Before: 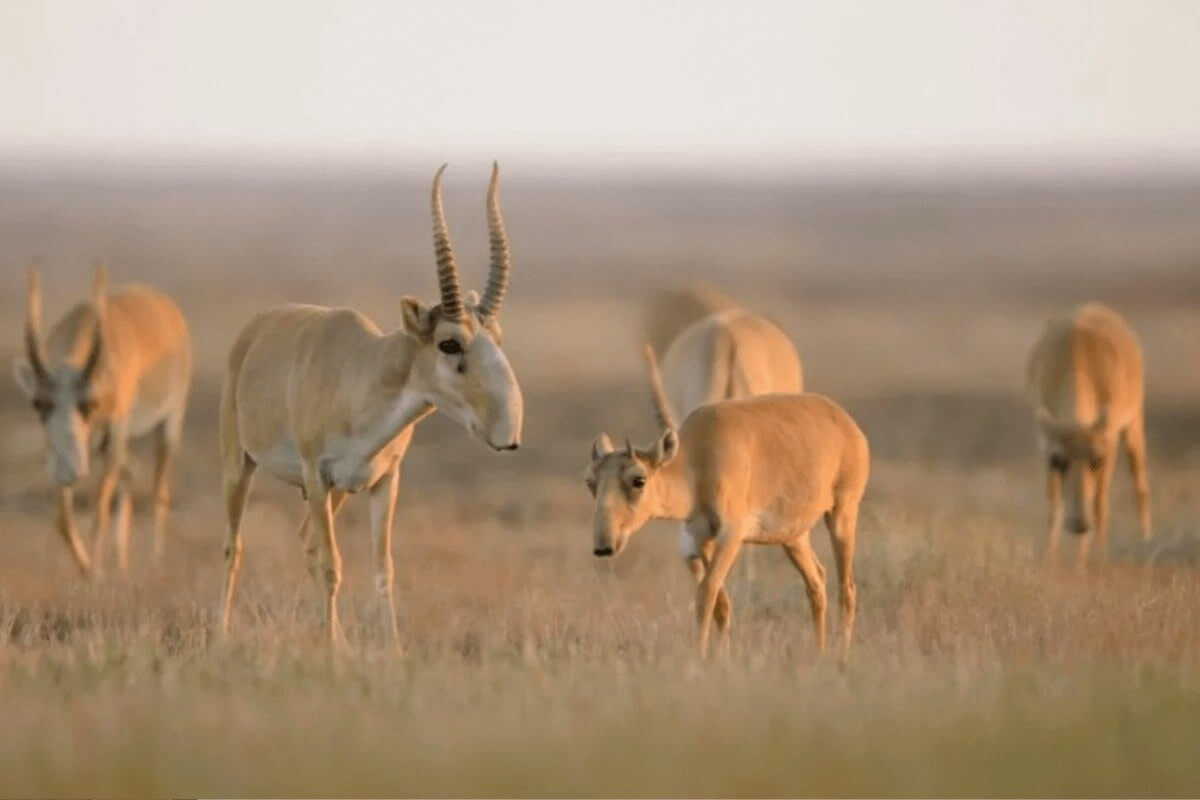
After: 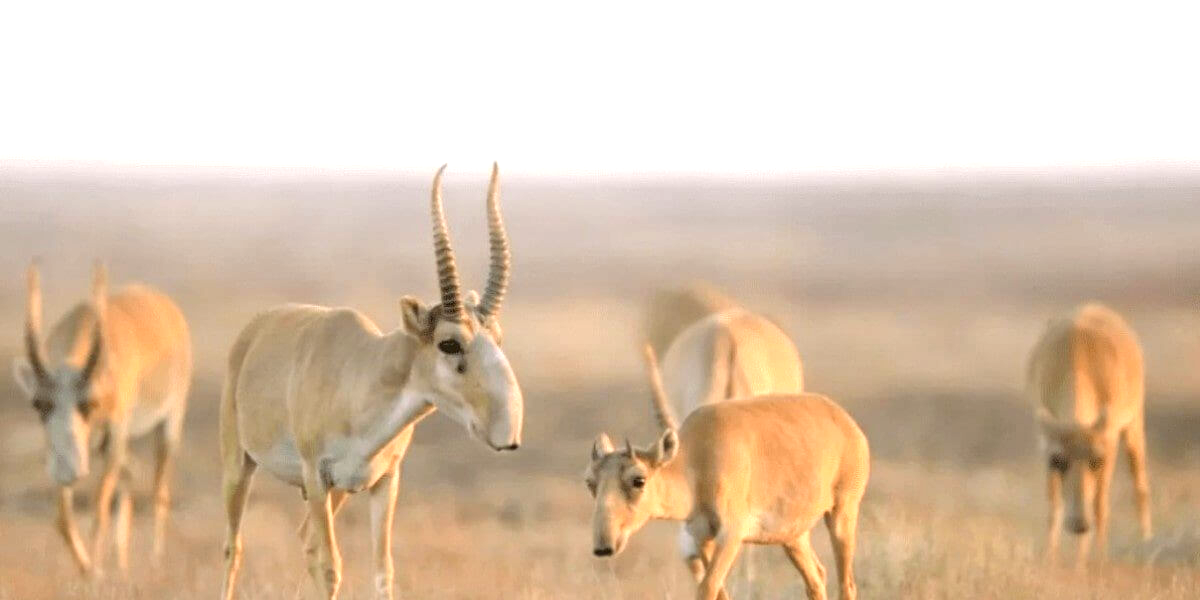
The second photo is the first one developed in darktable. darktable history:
exposure: black level correction 0, exposure 0.95 EV, compensate exposure bias true, compensate highlight preservation false
white balance: red 0.986, blue 1.01
crop: bottom 24.967%
